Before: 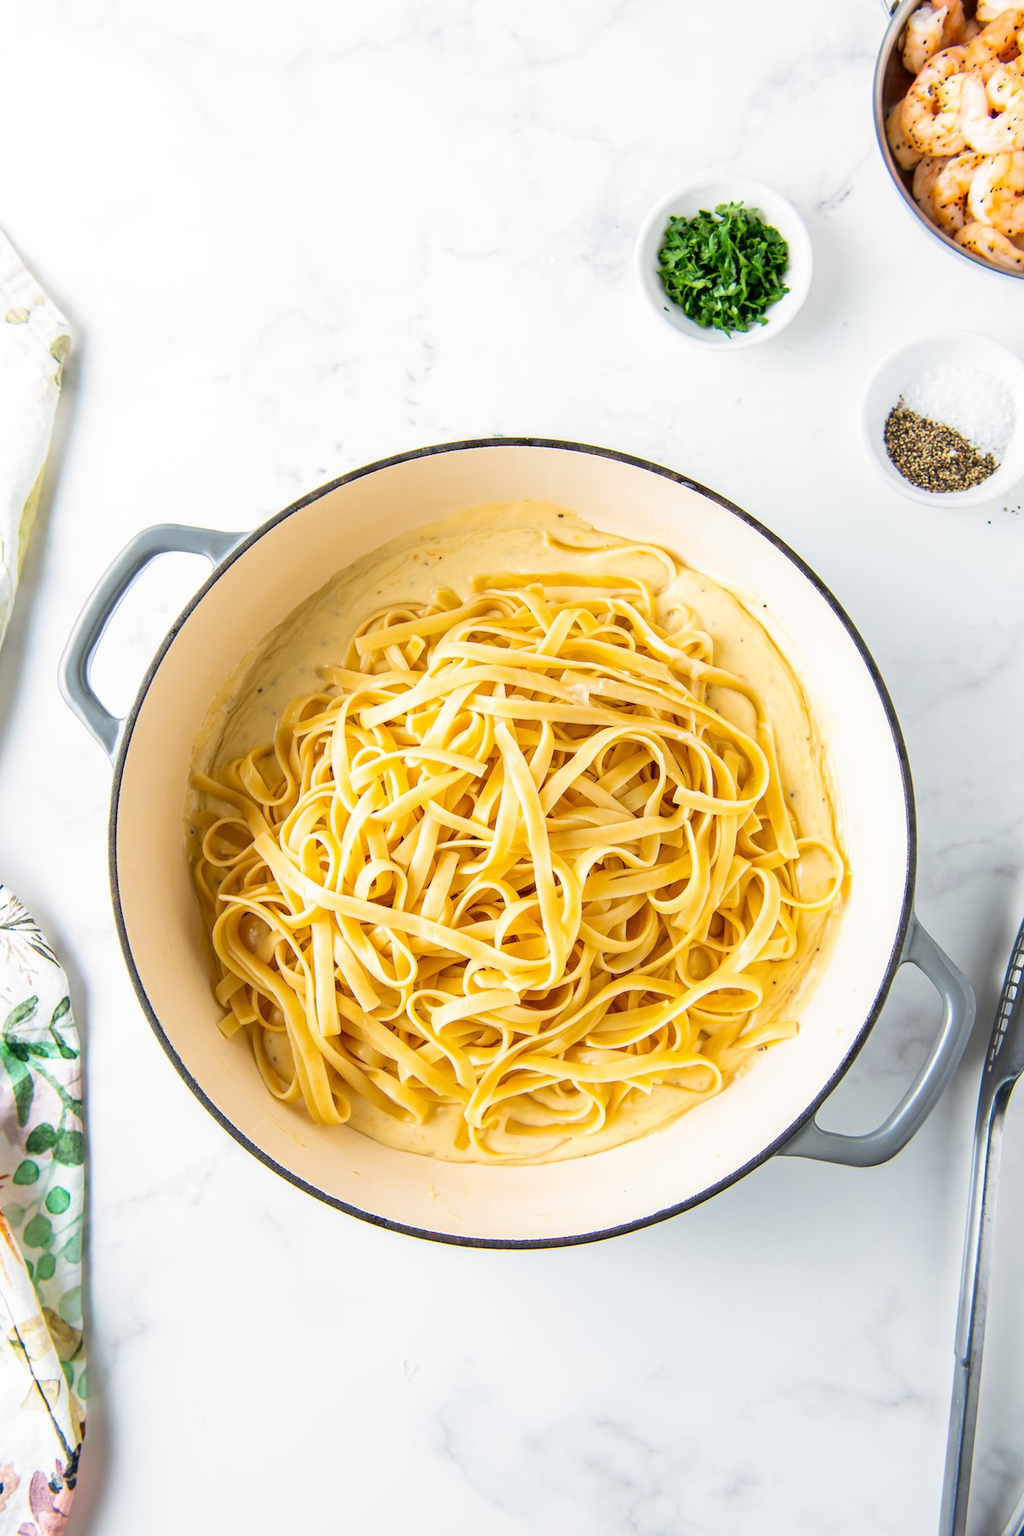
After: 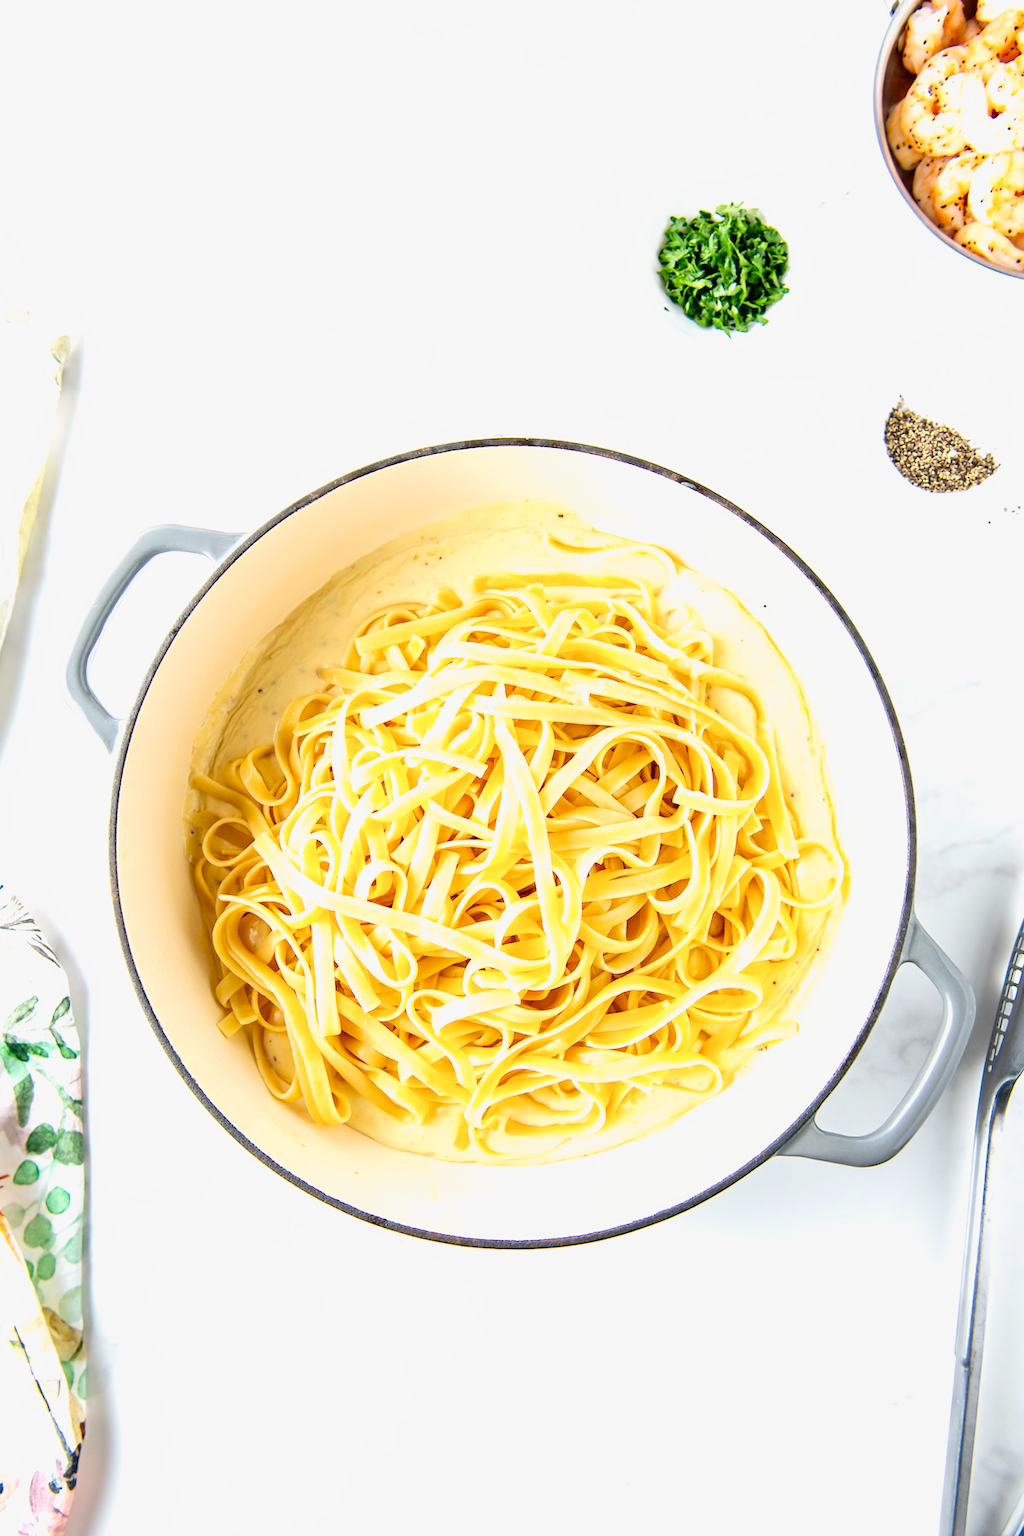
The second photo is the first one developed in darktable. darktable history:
tone curve: curves: ch0 [(0, 0) (0.55, 0.716) (0.841, 0.969)], preserve colors none
